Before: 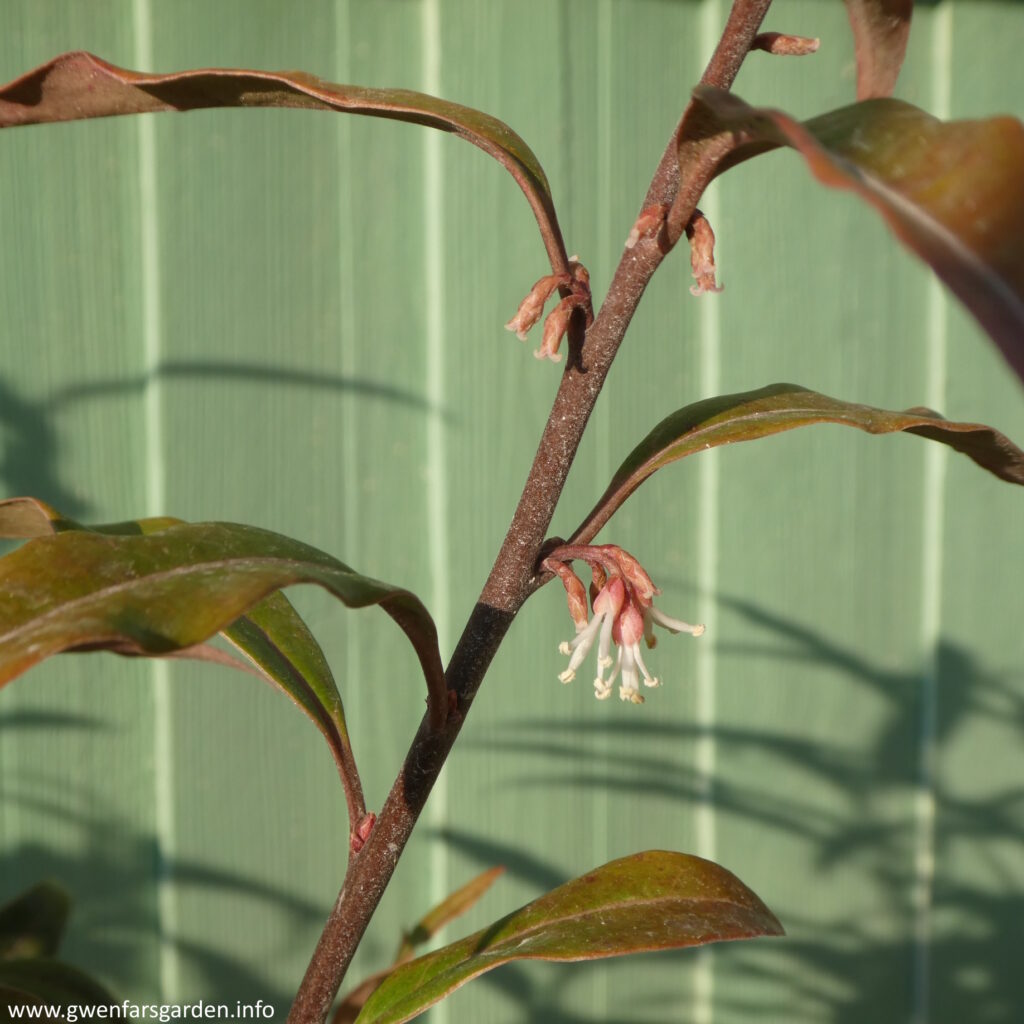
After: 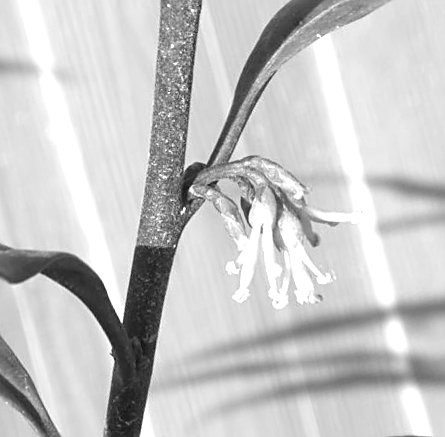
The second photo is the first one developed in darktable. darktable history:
sharpen: on, module defaults
crop: left 35.432%, top 26.233%, right 20.145%, bottom 3.432%
exposure: black level correction 0, exposure 1.1 EV, compensate highlight preservation false
monochrome: on, module defaults
rotate and perspective: rotation -14.8°, crop left 0.1, crop right 0.903, crop top 0.25, crop bottom 0.748
